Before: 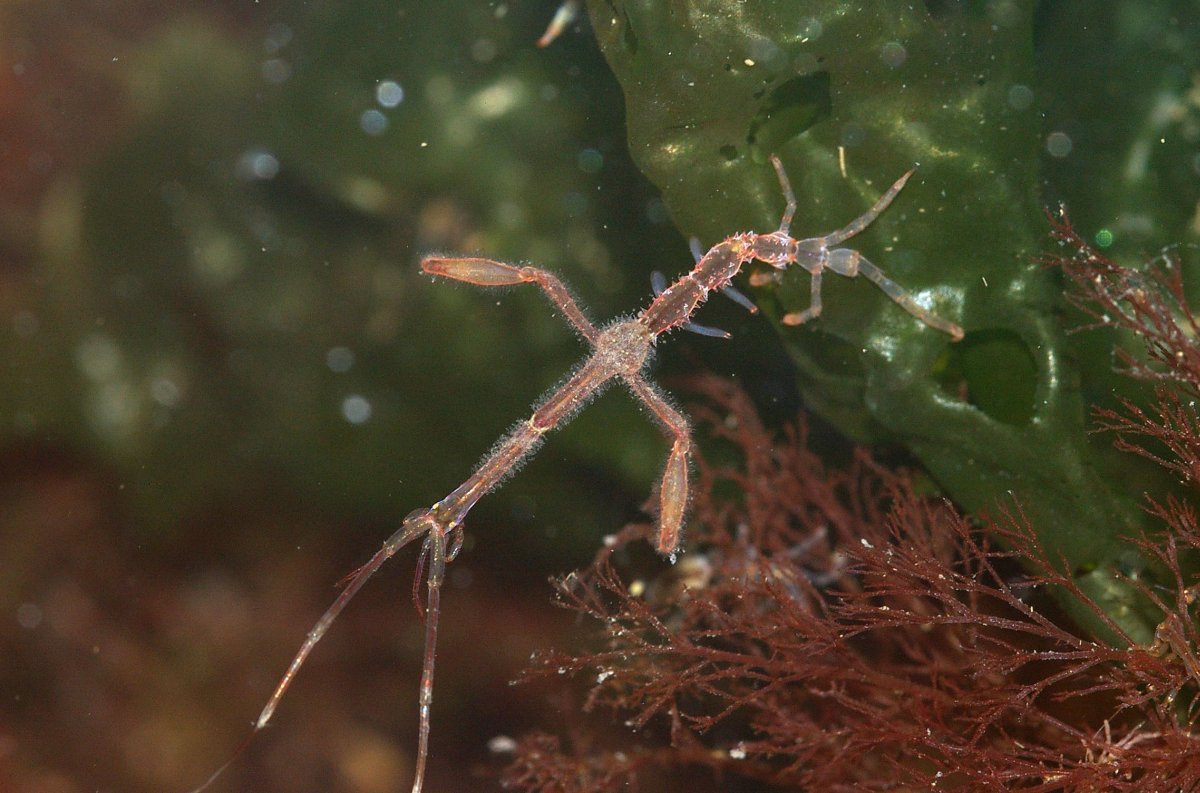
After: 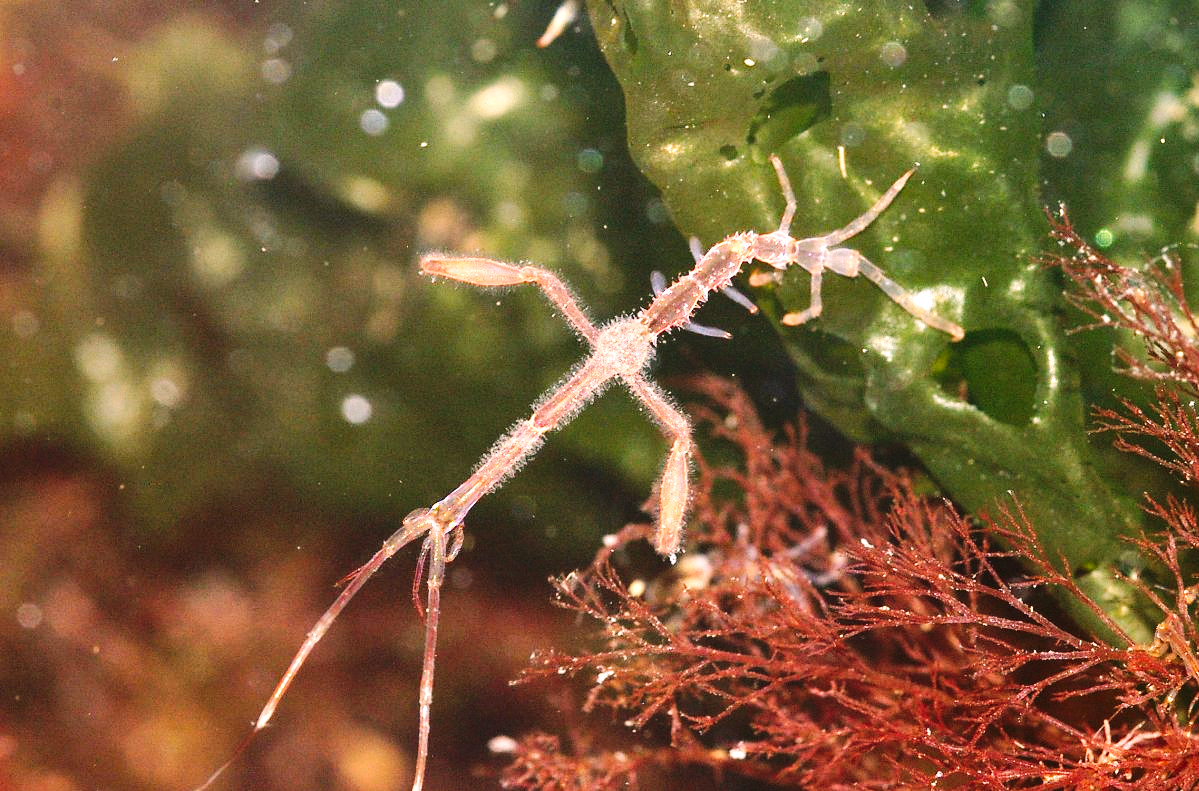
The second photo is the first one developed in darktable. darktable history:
base curve: curves: ch0 [(0, 0) (0.032, 0.025) (0.121, 0.166) (0.206, 0.329) (0.605, 0.79) (1, 1)], preserve colors none
crop: top 0.032%, bottom 0.168%
color correction: highlights a* 12.87, highlights b* 5.59
shadows and highlights: shadows 58.64, highlights color adjustment 40.42%, soften with gaussian
tone equalizer: -8 EV -0.45 EV, -7 EV -0.4 EV, -6 EV -0.356 EV, -5 EV -0.232 EV, -3 EV 0.212 EV, -2 EV 0.305 EV, -1 EV 0.366 EV, +0 EV 0.395 EV, edges refinement/feathering 500, mask exposure compensation -1.57 EV, preserve details no
exposure: black level correction 0, exposure 0.893 EV, compensate highlight preservation false
